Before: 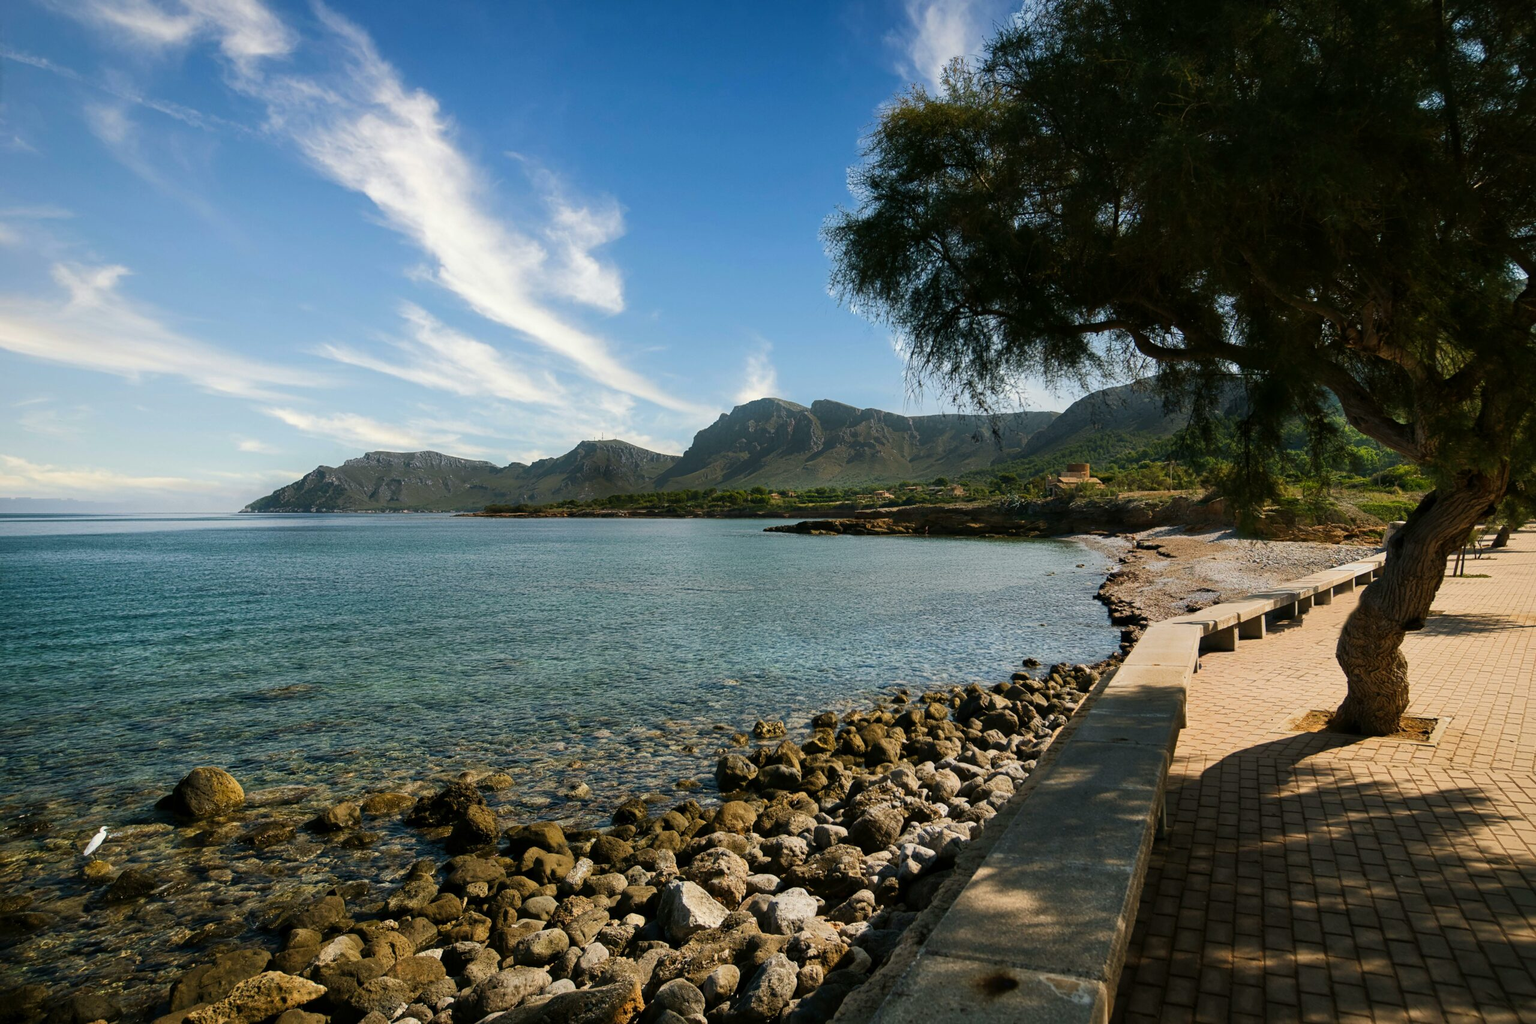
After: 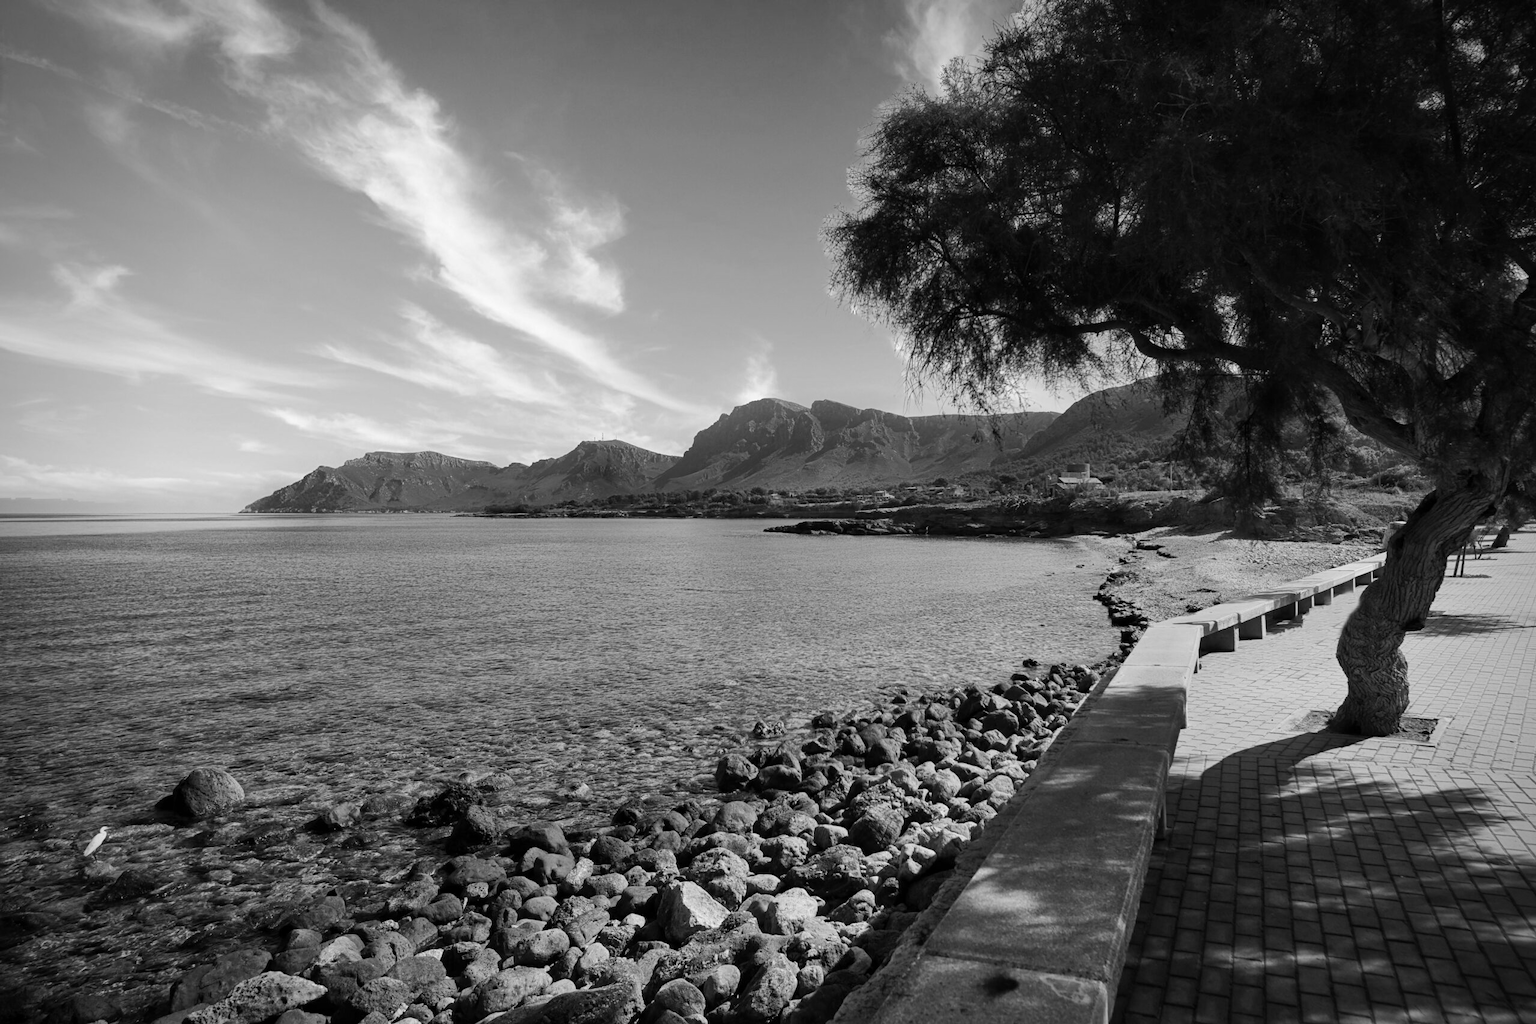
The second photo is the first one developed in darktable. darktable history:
color balance rgb: perceptual saturation grading › global saturation 25%, perceptual brilliance grading › mid-tones 10%, perceptual brilliance grading › shadows 15%, global vibrance 20%
tone equalizer: on, module defaults
monochrome: on, module defaults
vignetting: unbound false
